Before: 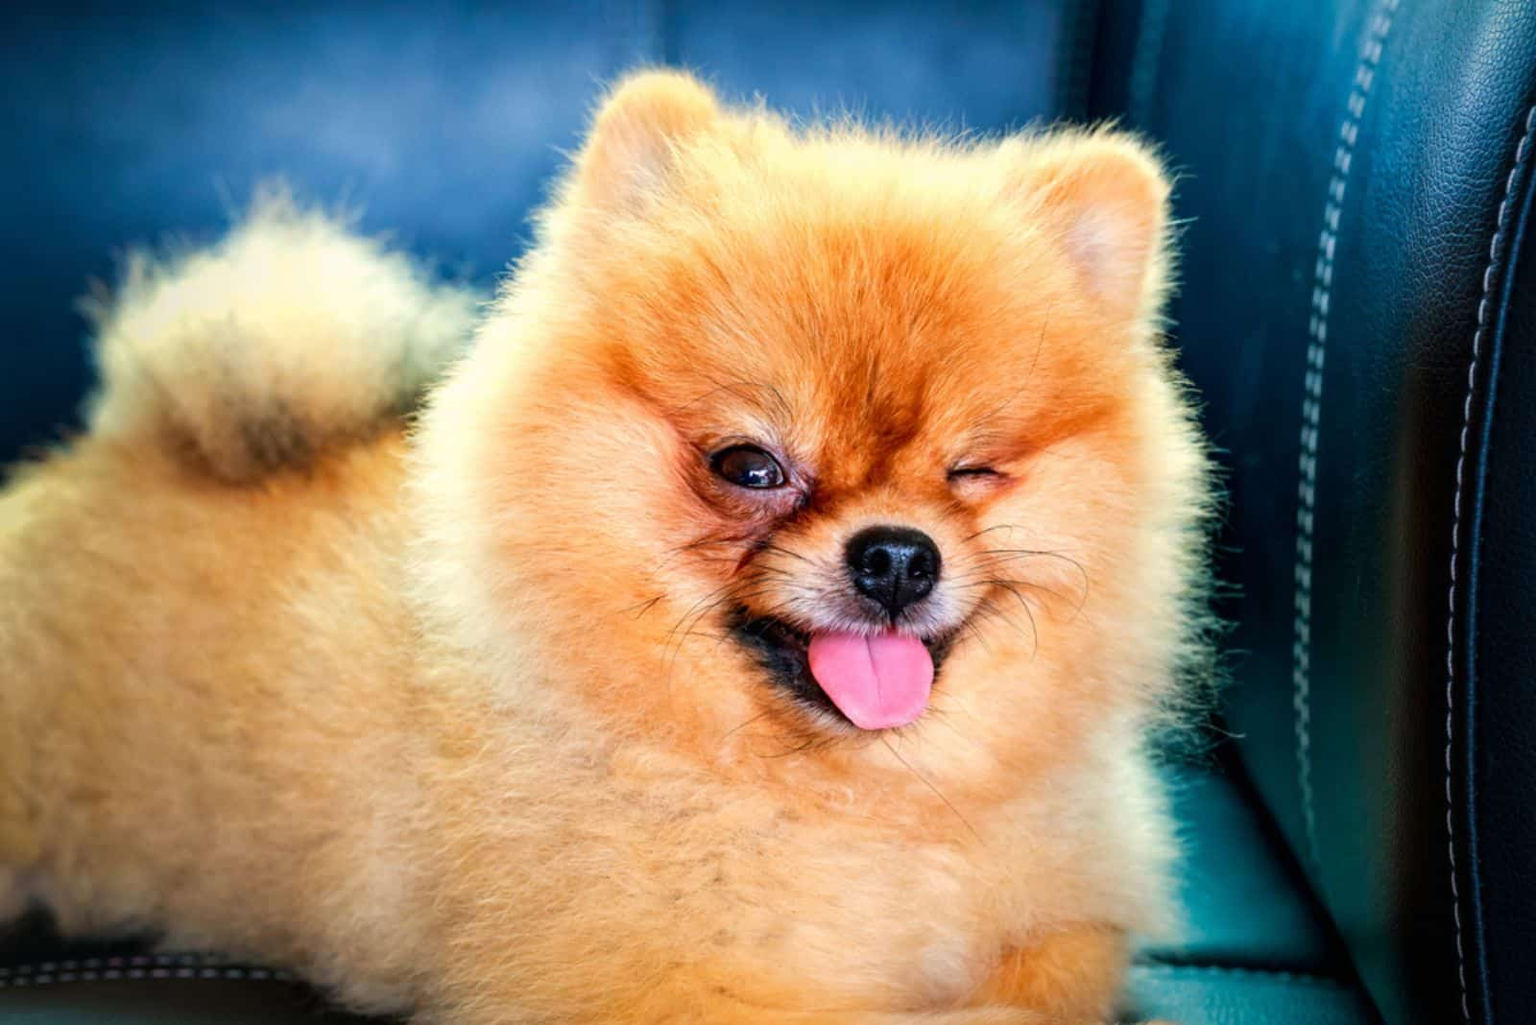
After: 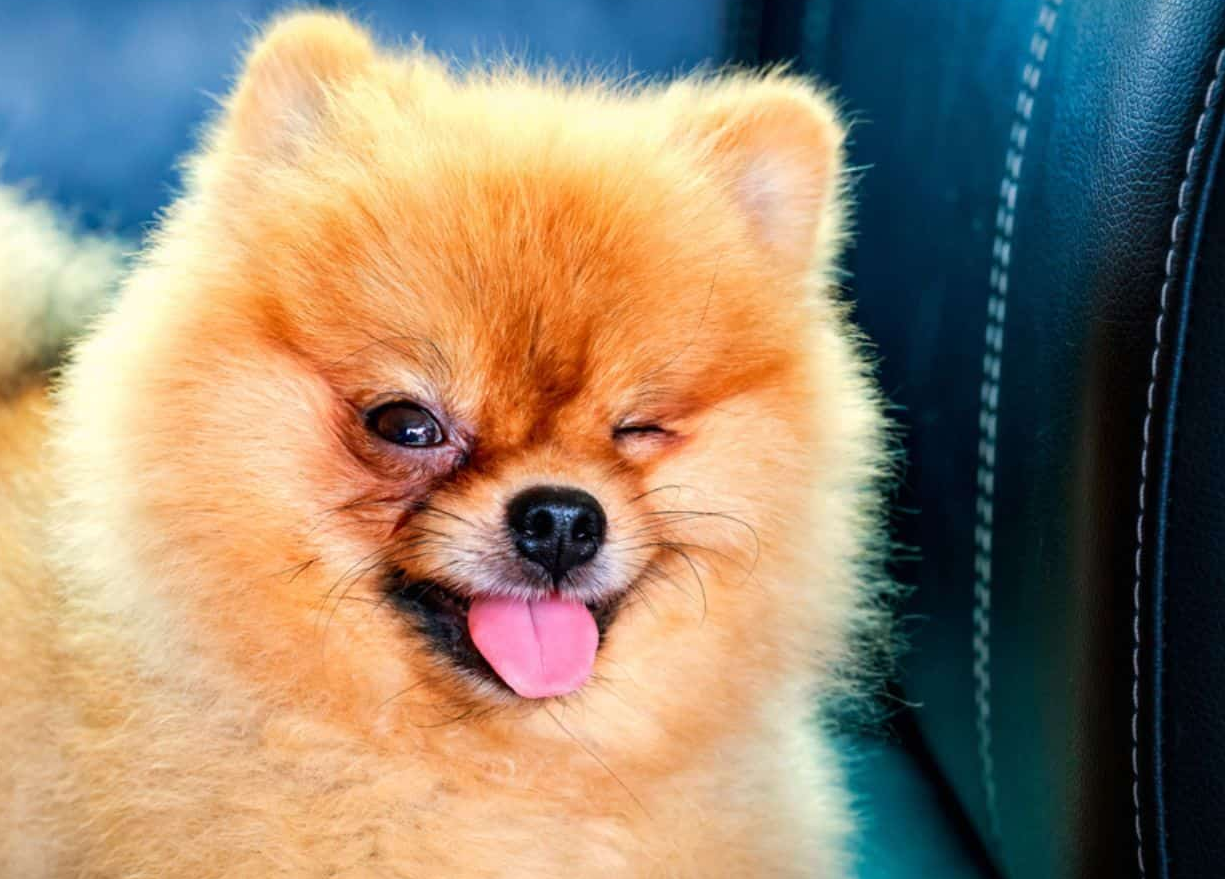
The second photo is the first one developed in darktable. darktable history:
crop: left 23.427%, top 5.897%, bottom 11.757%
